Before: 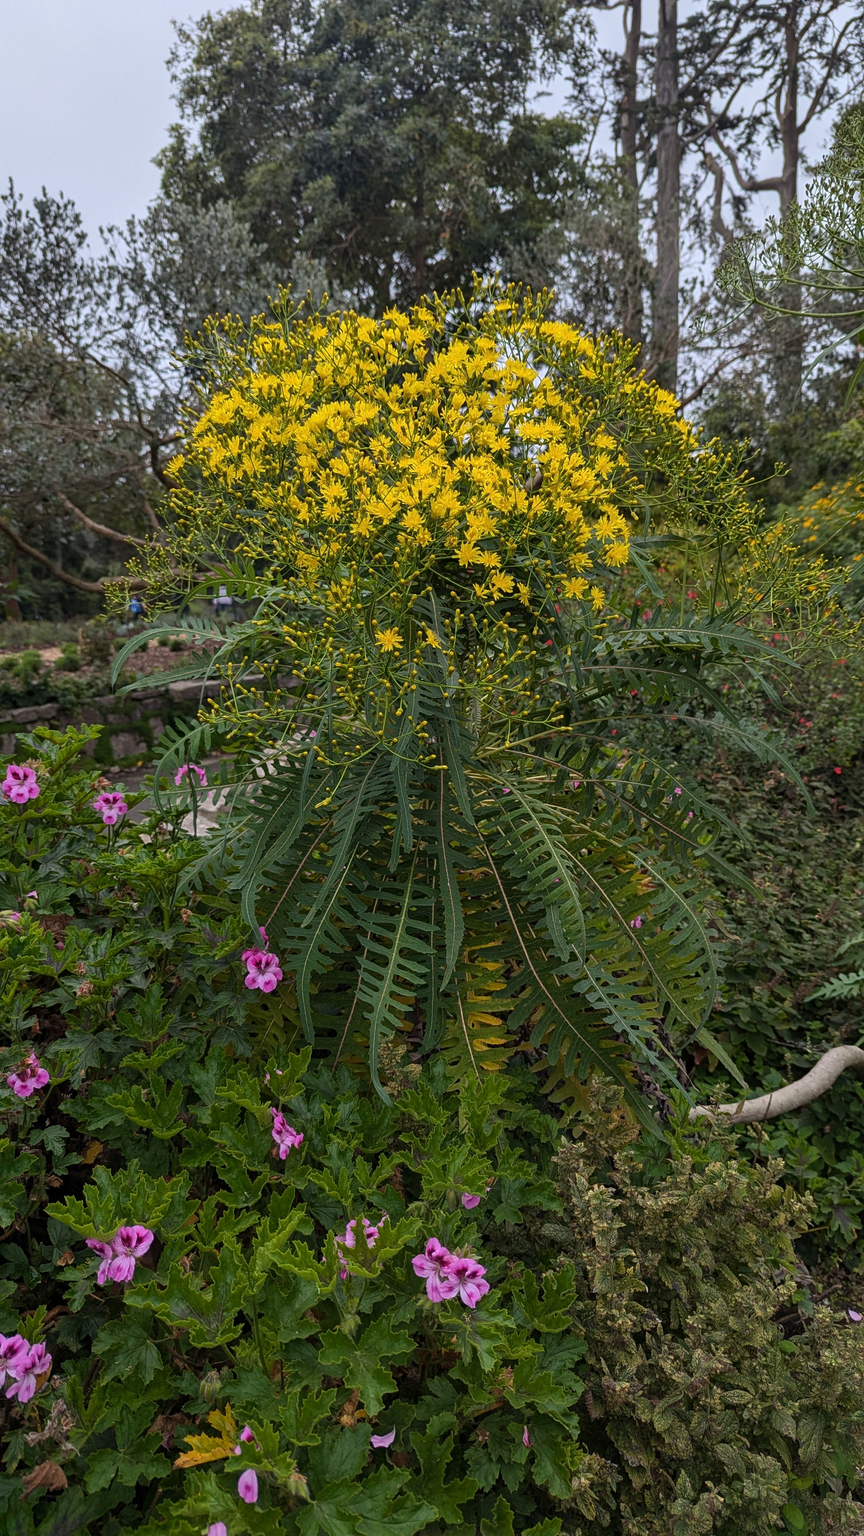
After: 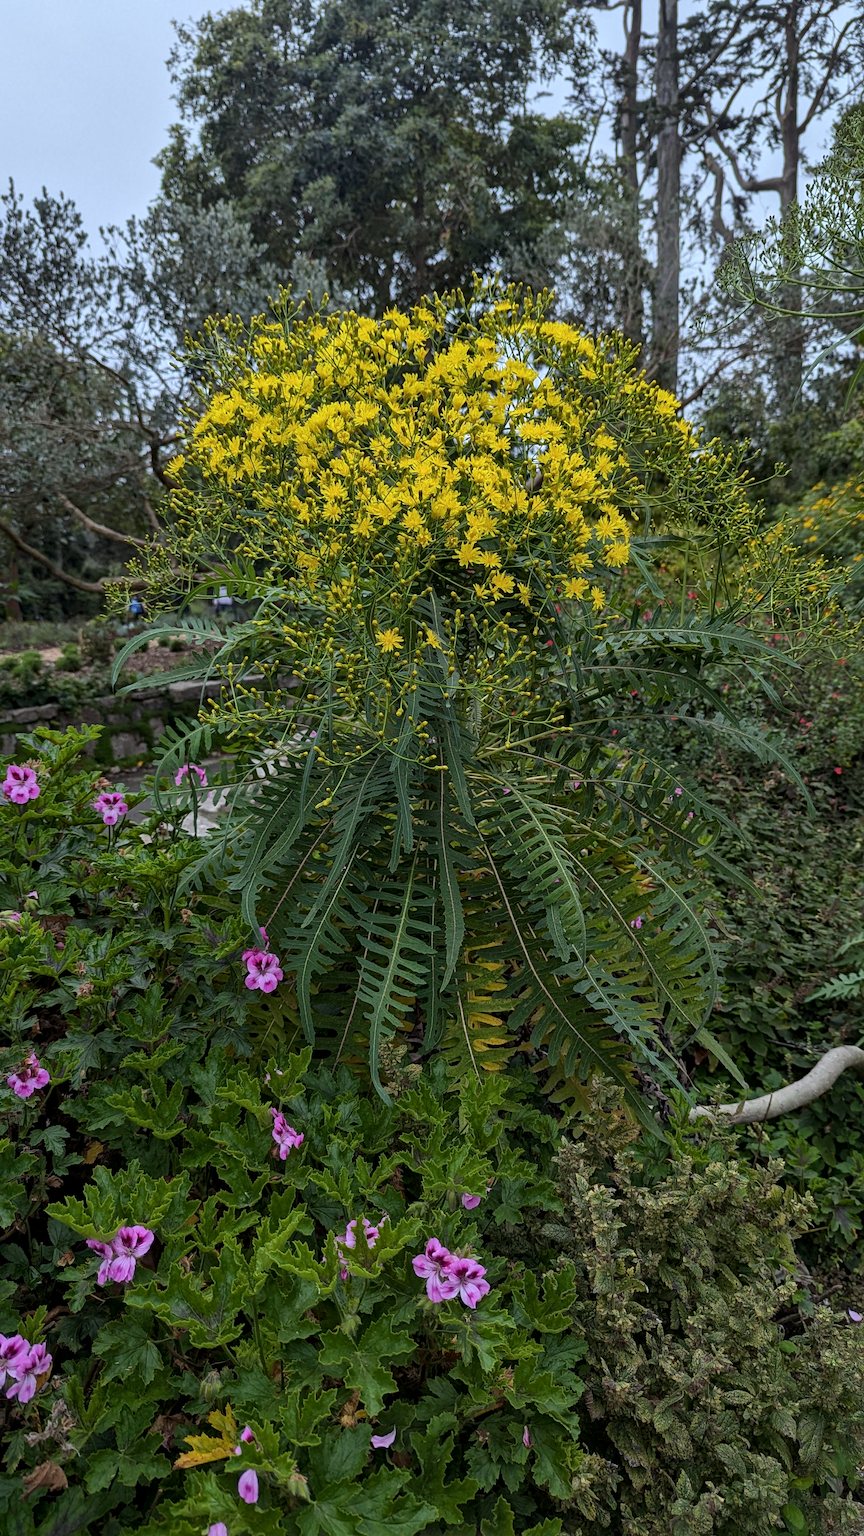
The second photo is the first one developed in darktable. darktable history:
local contrast: mode bilateral grid, contrast 20, coarseness 50, detail 130%, midtone range 0.2
white balance: red 0.925, blue 1.046
